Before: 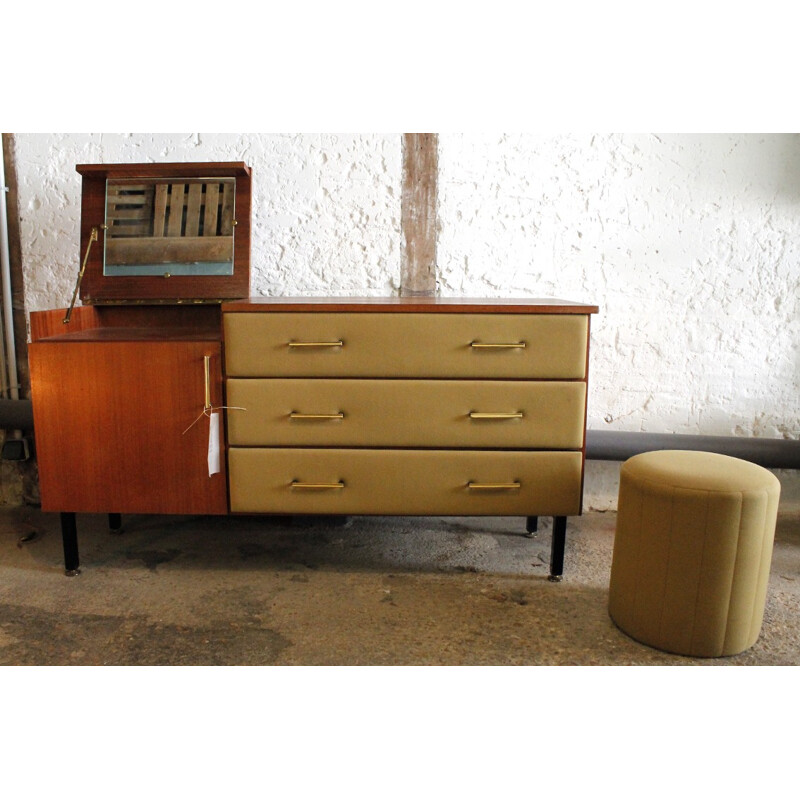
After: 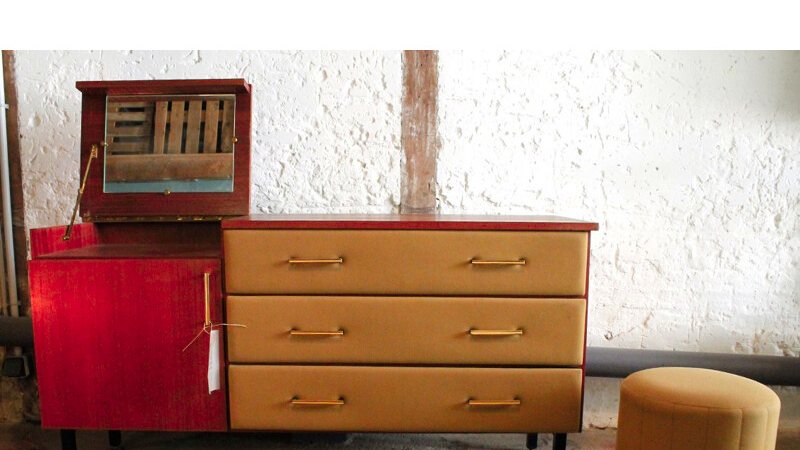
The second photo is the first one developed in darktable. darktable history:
crop and rotate: top 10.416%, bottom 33.243%
color zones: curves: ch1 [(0.24, 0.634) (0.75, 0.5)]; ch2 [(0.253, 0.437) (0.745, 0.491)]
